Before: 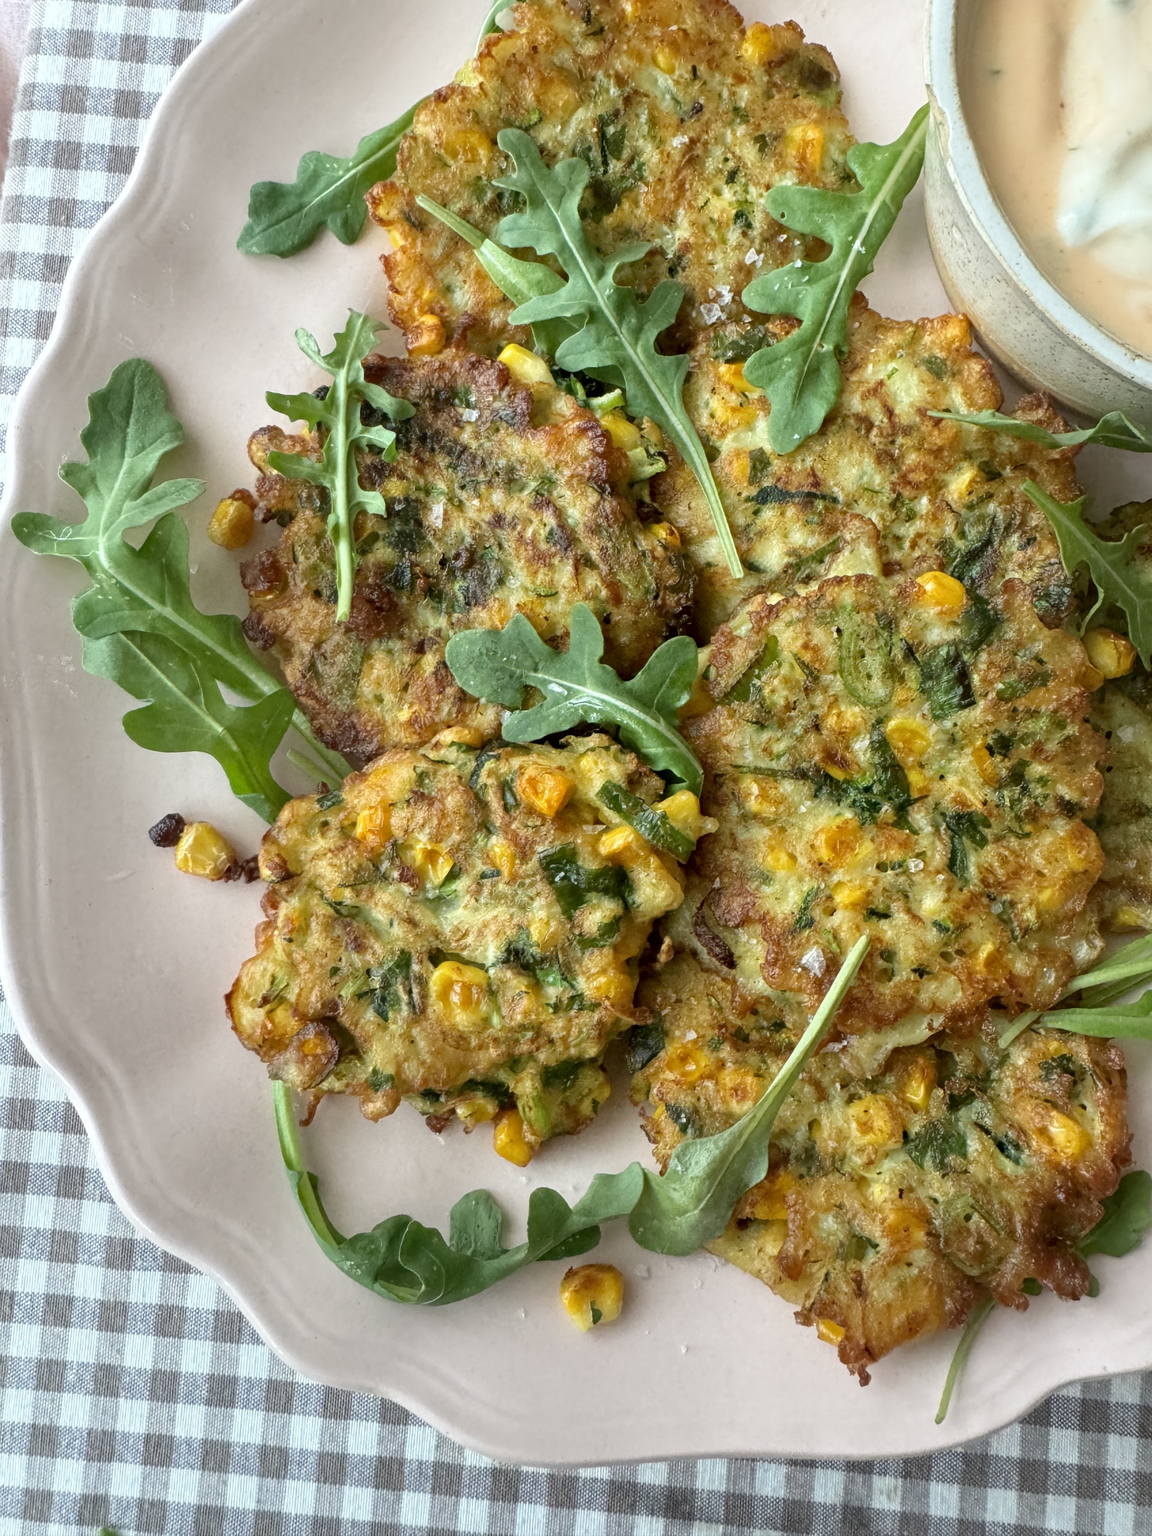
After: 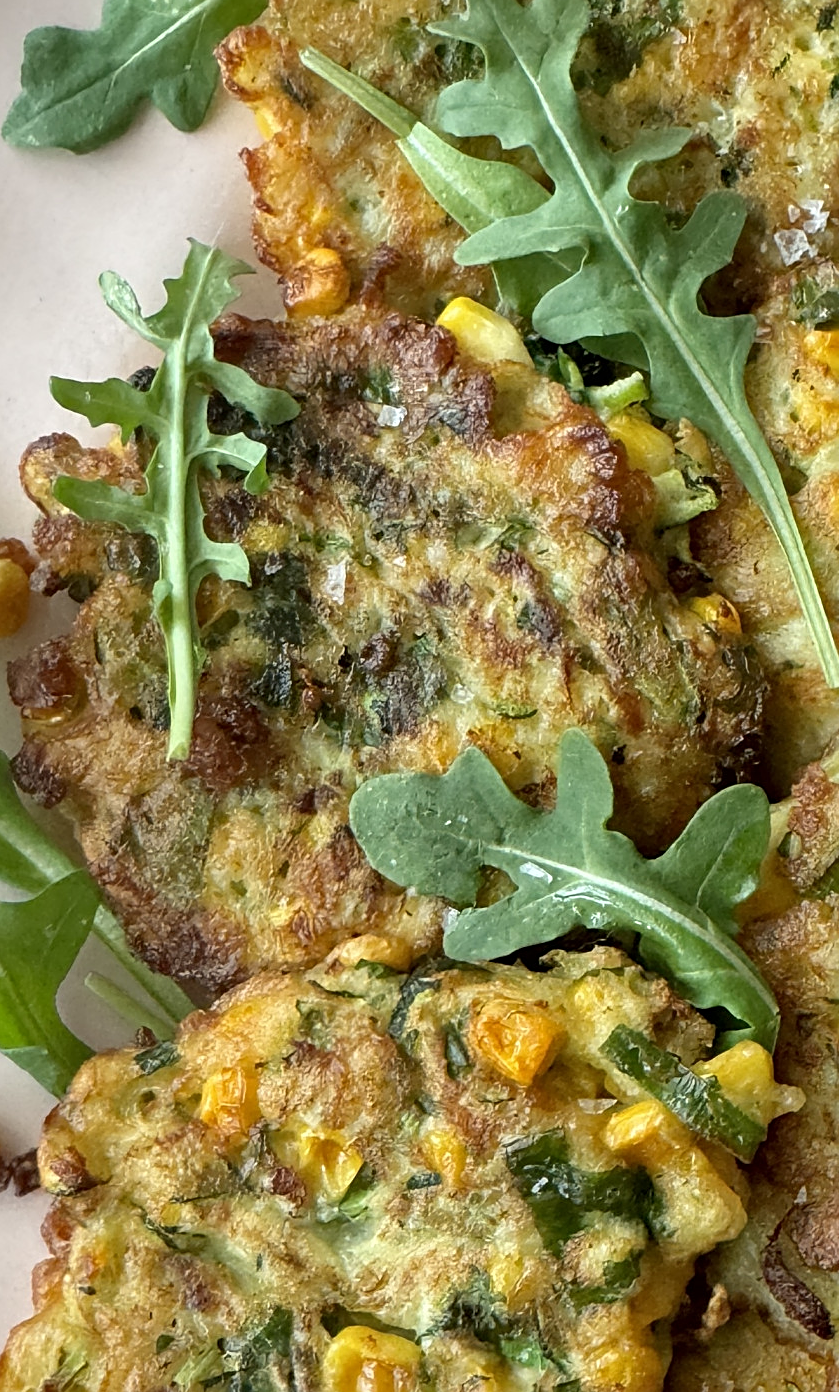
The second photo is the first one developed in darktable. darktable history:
crop: left 20.498%, top 10.819%, right 35.771%, bottom 34.781%
sharpen: on, module defaults
